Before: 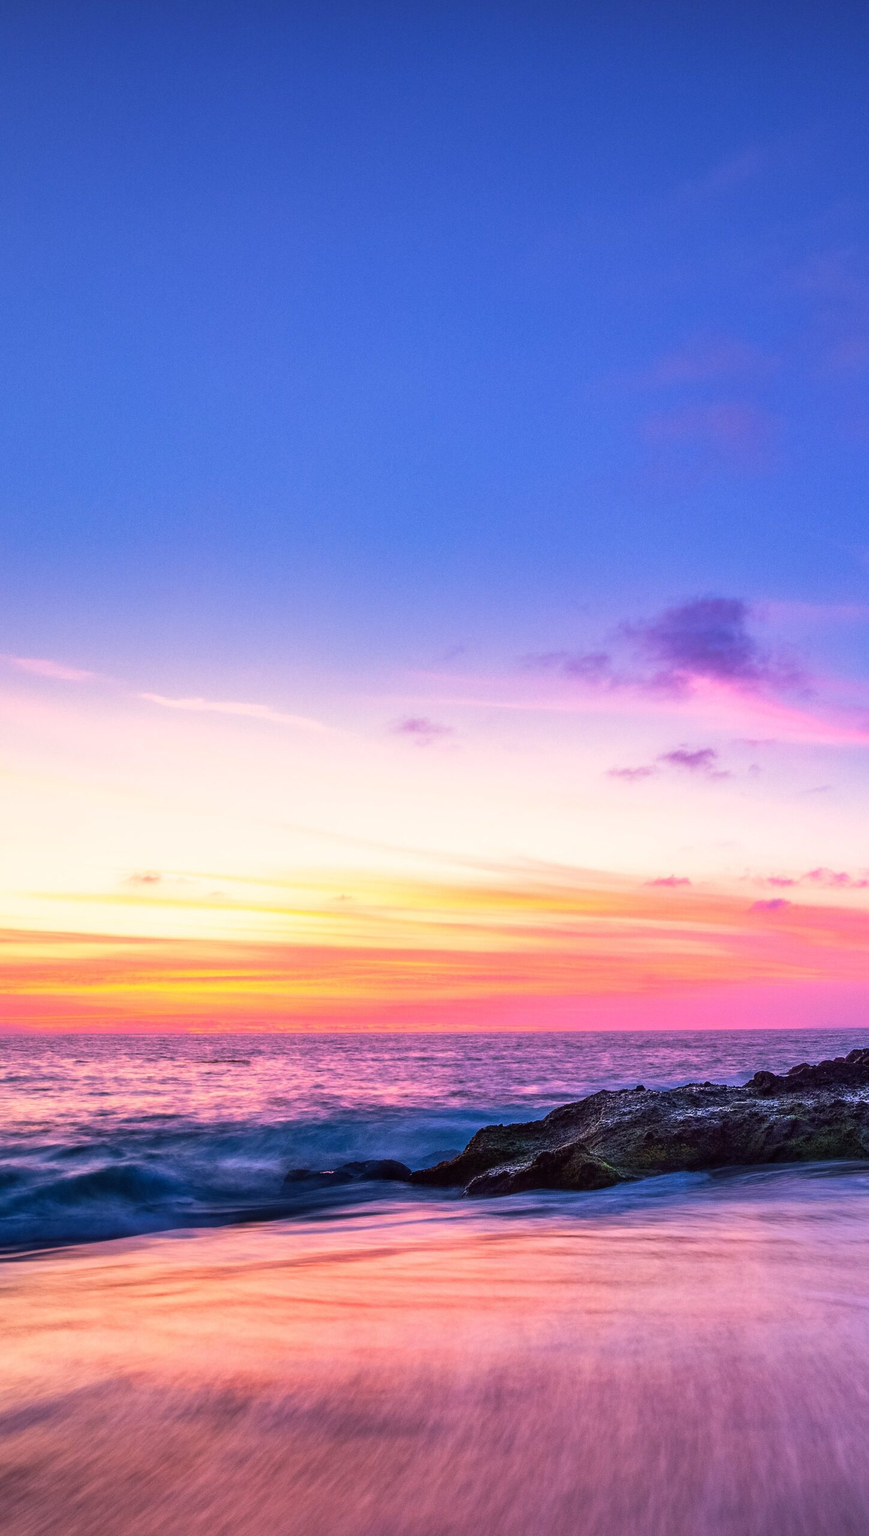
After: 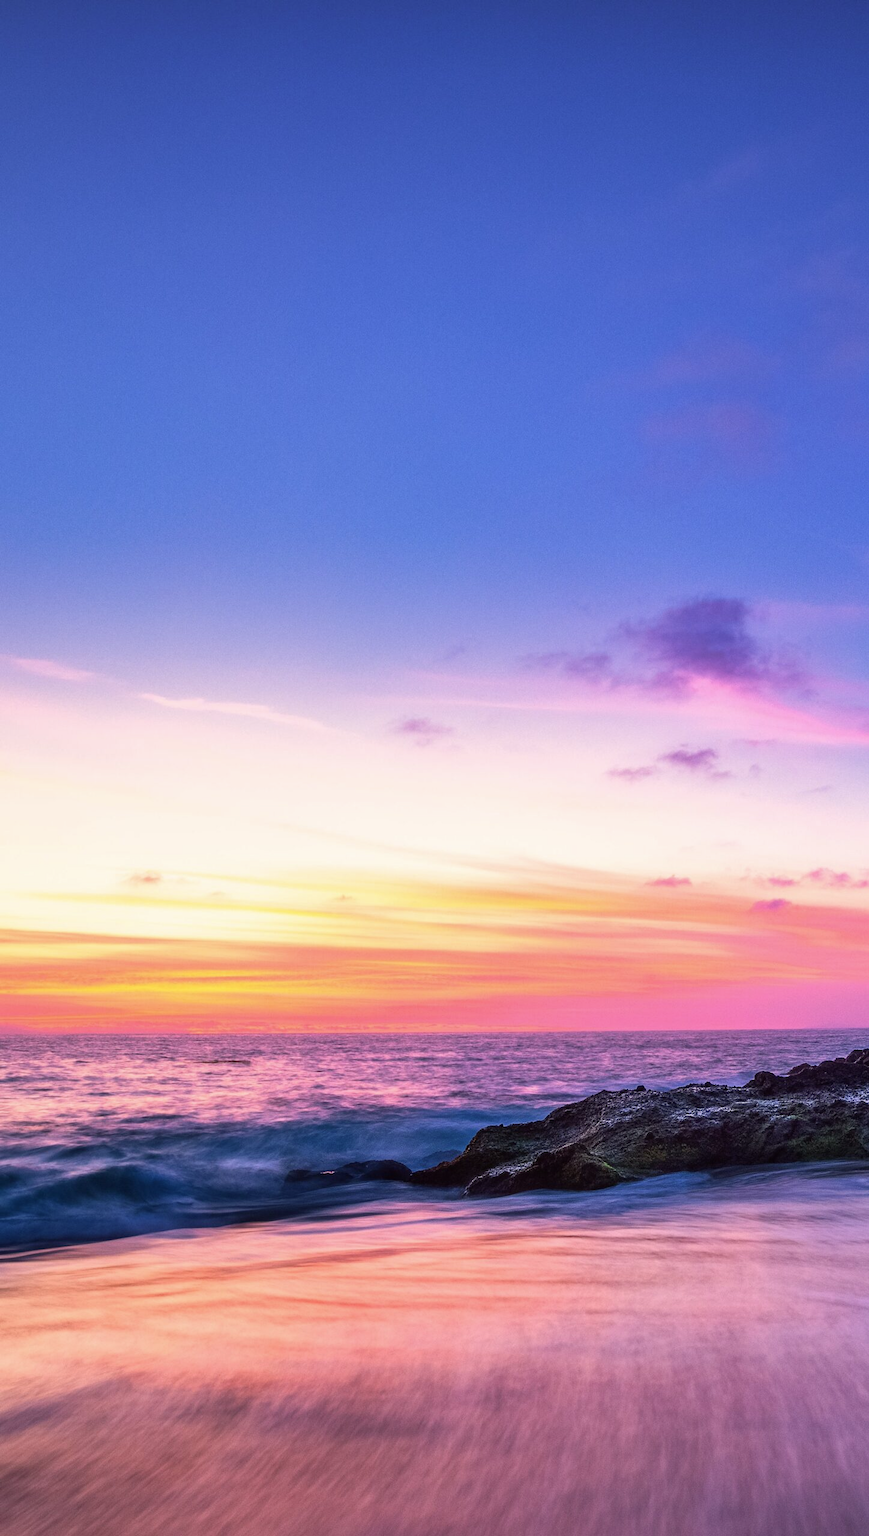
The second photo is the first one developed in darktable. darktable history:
contrast brightness saturation: contrast -0.01, brightness -0.007, saturation 0.03
color correction: highlights b* 0.01, saturation 0.874
